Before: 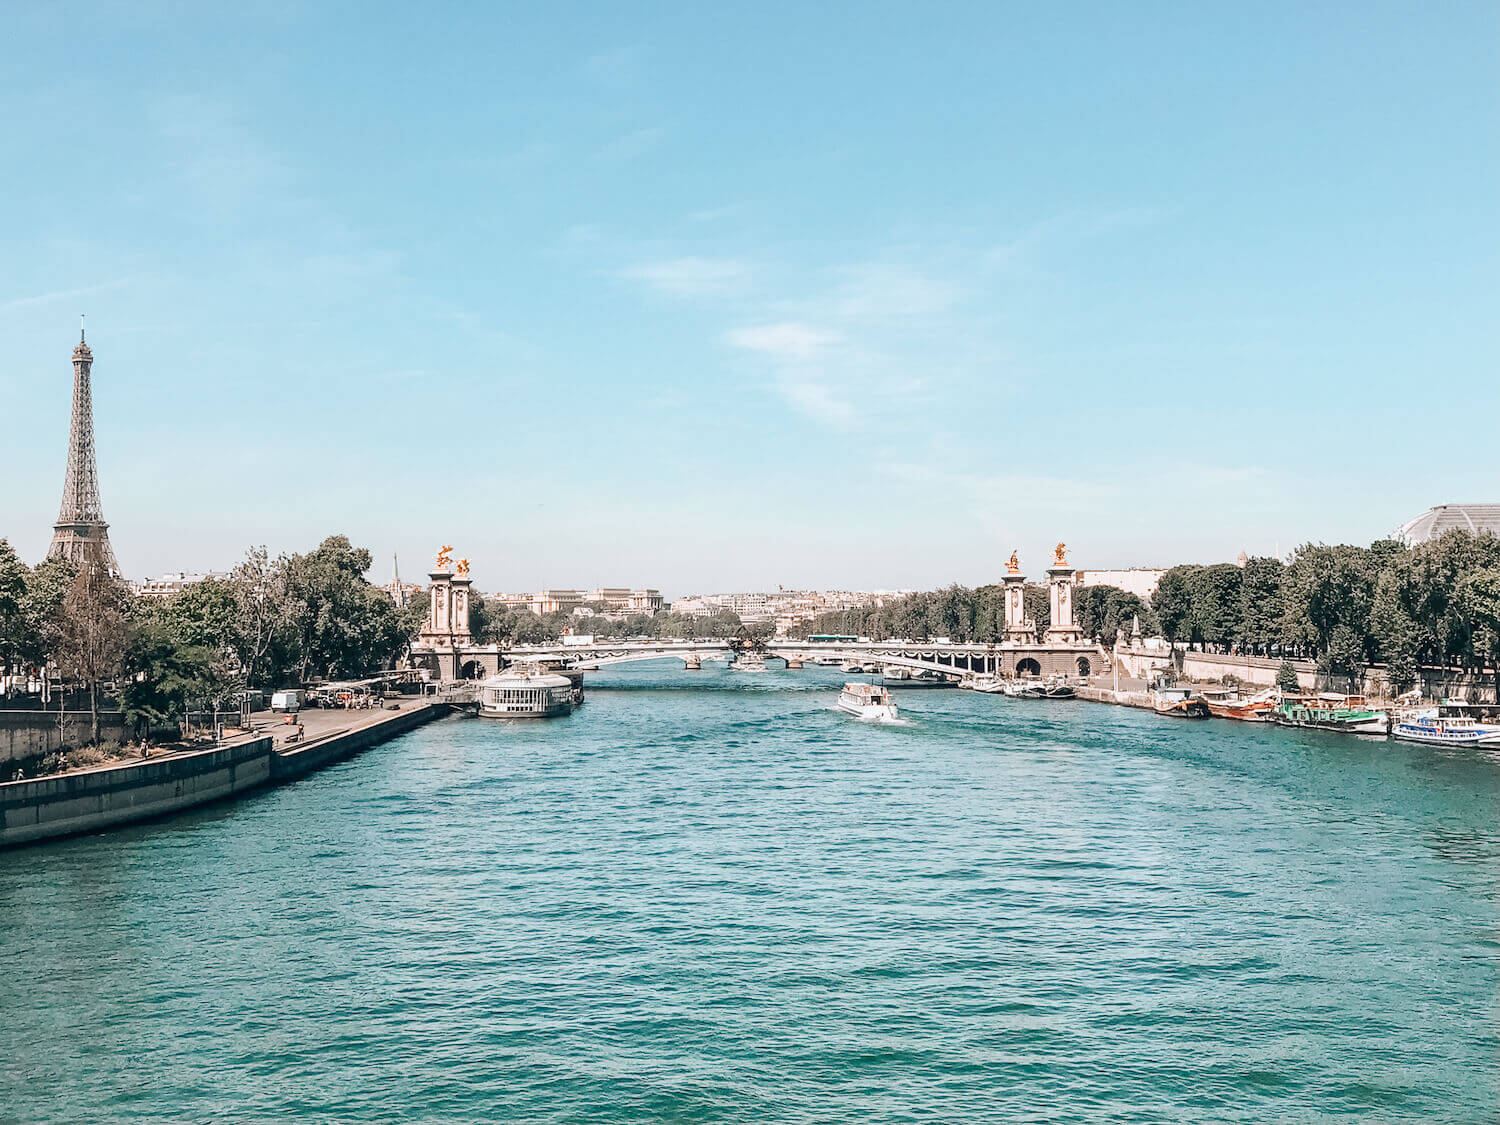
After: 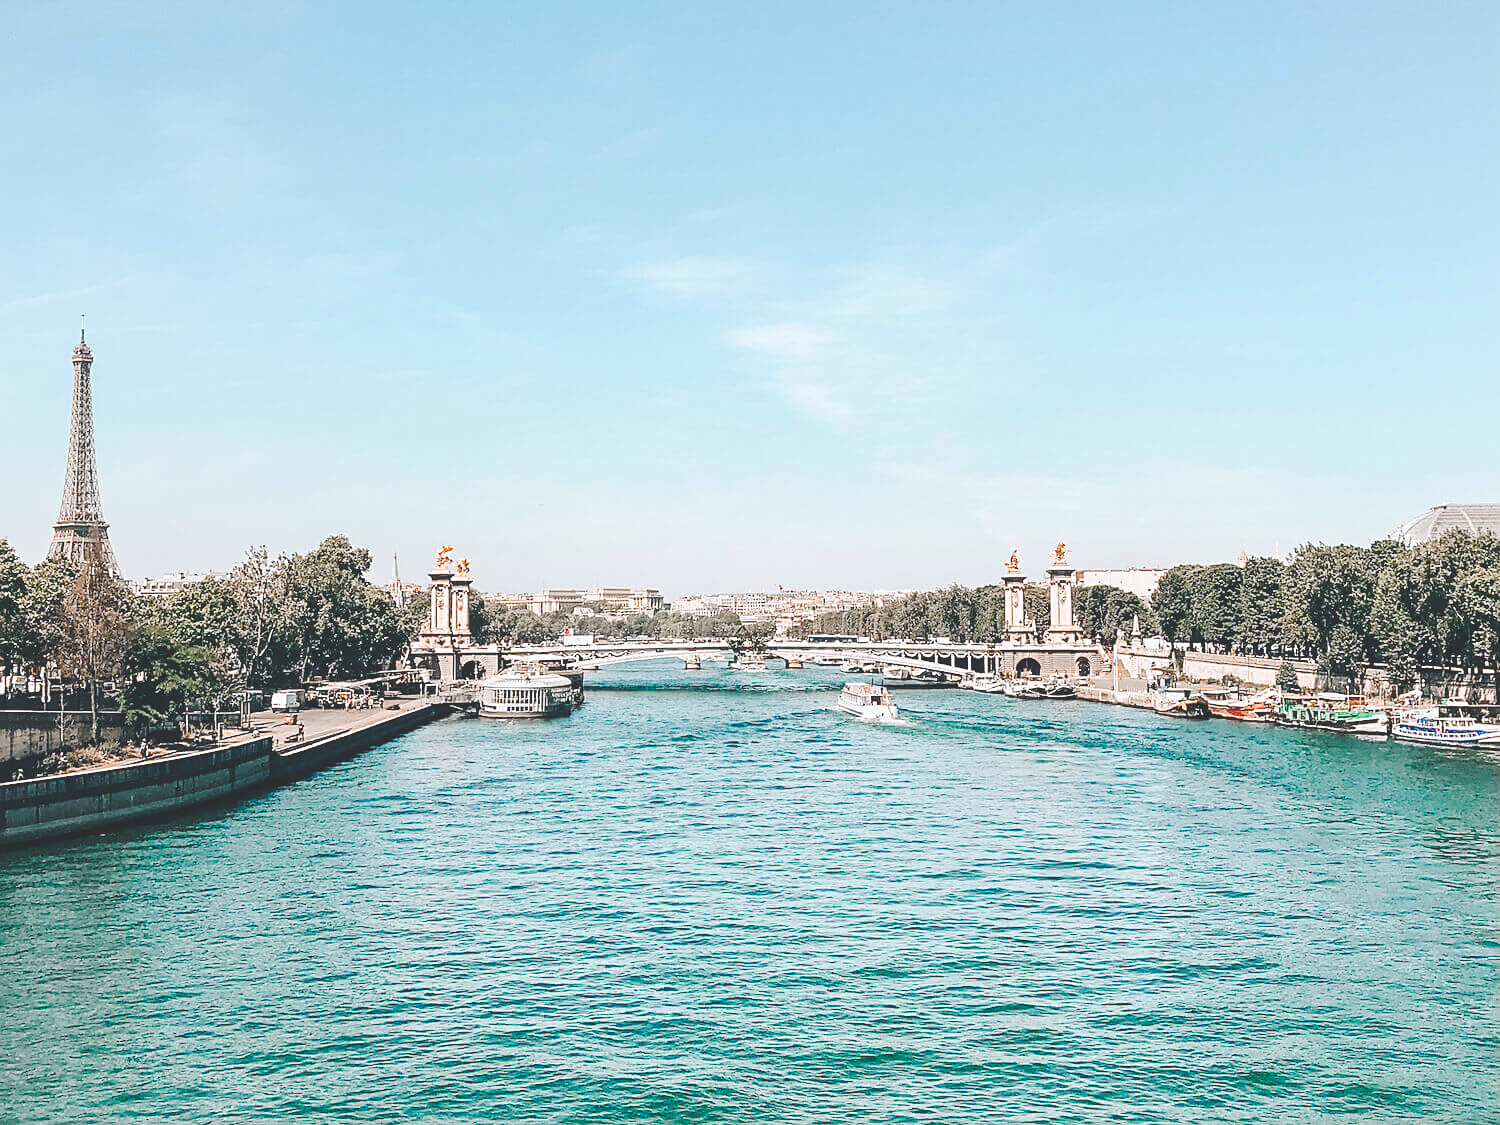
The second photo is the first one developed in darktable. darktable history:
sharpen: on, module defaults
base curve: curves: ch0 [(0, 0.024) (0.055, 0.065) (0.121, 0.166) (0.236, 0.319) (0.693, 0.726) (1, 1)], preserve colors none
color zones: curves: ch0 [(0, 0.5) (0.143, 0.52) (0.286, 0.5) (0.429, 0.5) (0.571, 0.5) (0.714, 0.5) (0.857, 0.5) (1, 0.5)]; ch1 [(0, 0.489) (0.155, 0.45) (0.286, 0.466) (0.429, 0.5) (0.571, 0.5) (0.714, 0.5) (0.857, 0.5) (1, 0.489)]
tone equalizer: on, module defaults
exposure: compensate highlight preservation false
color balance rgb: perceptual saturation grading › global saturation 20%, perceptual saturation grading › highlights -25%, perceptual saturation grading › shadows 25%
contrast brightness saturation: contrast 0.1, brightness 0.03, saturation 0.09
